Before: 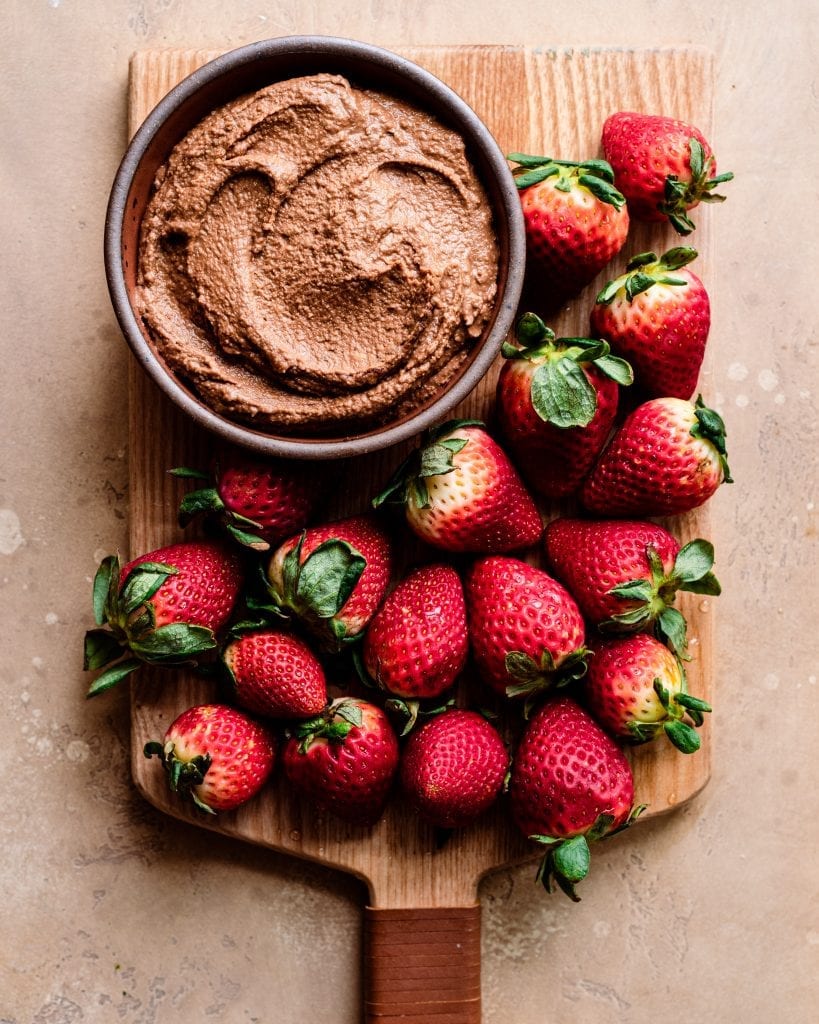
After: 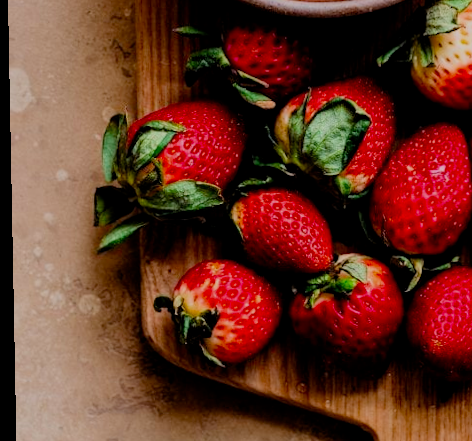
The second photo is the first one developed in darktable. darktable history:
exposure: black level correction 0.001, compensate highlight preservation false
rotate and perspective: lens shift (vertical) 0.048, lens shift (horizontal) -0.024, automatic cropping off
crop: top 44.483%, right 43.593%, bottom 12.892%
filmic rgb: black relative exposure -8.79 EV, white relative exposure 4.98 EV, threshold 6 EV, target black luminance 0%, hardness 3.77, latitude 66.34%, contrast 0.822, highlights saturation mix 10%, shadows ↔ highlights balance 20%, add noise in highlights 0.1, color science v4 (2020), iterations of high-quality reconstruction 0, type of noise poissonian, enable highlight reconstruction true
